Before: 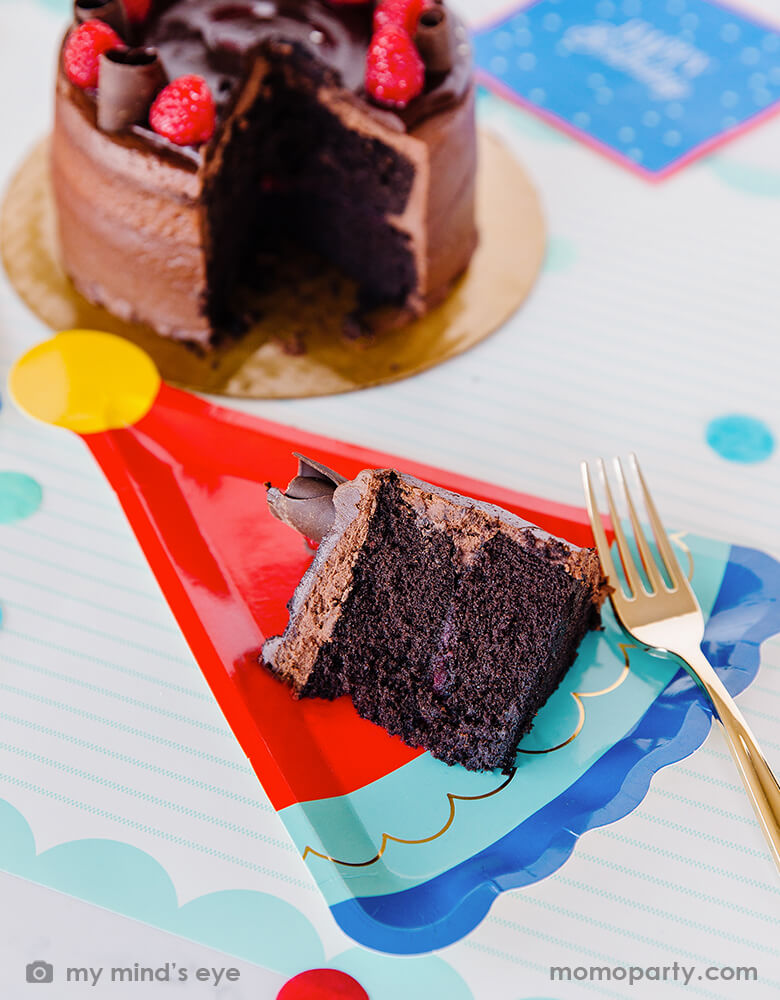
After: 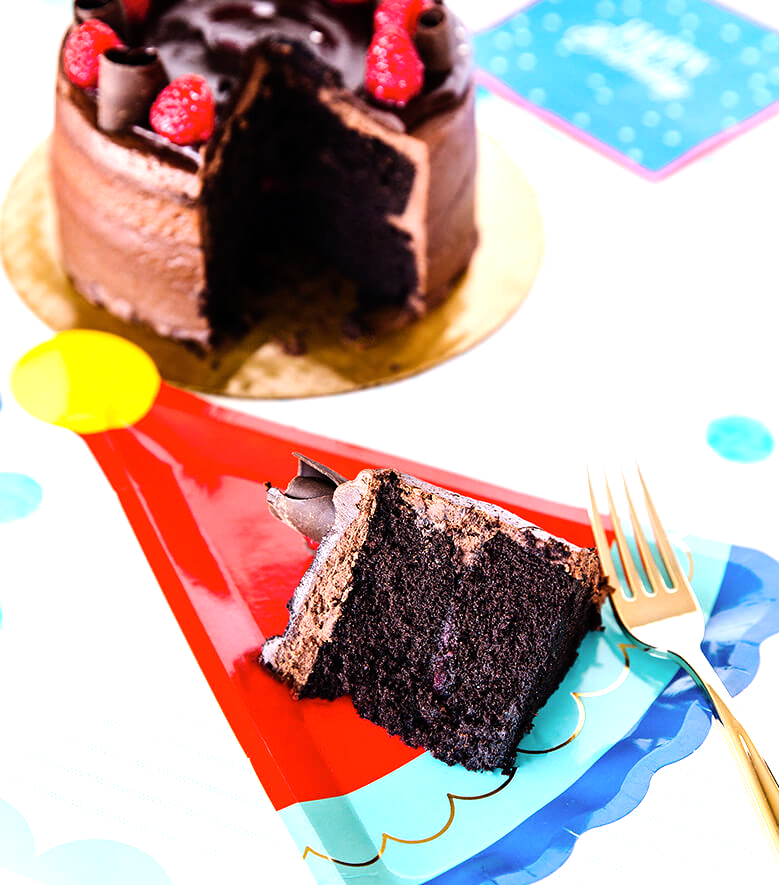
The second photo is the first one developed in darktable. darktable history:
tone equalizer: -8 EV -1.08 EV, -7 EV -1.01 EV, -6 EV -0.867 EV, -5 EV -0.578 EV, -3 EV 0.578 EV, -2 EV 0.867 EV, -1 EV 1.01 EV, +0 EV 1.08 EV, edges refinement/feathering 500, mask exposure compensation -1.57 EV, preserve details no
crop and rotate: top 0%, bottom 11.49%
